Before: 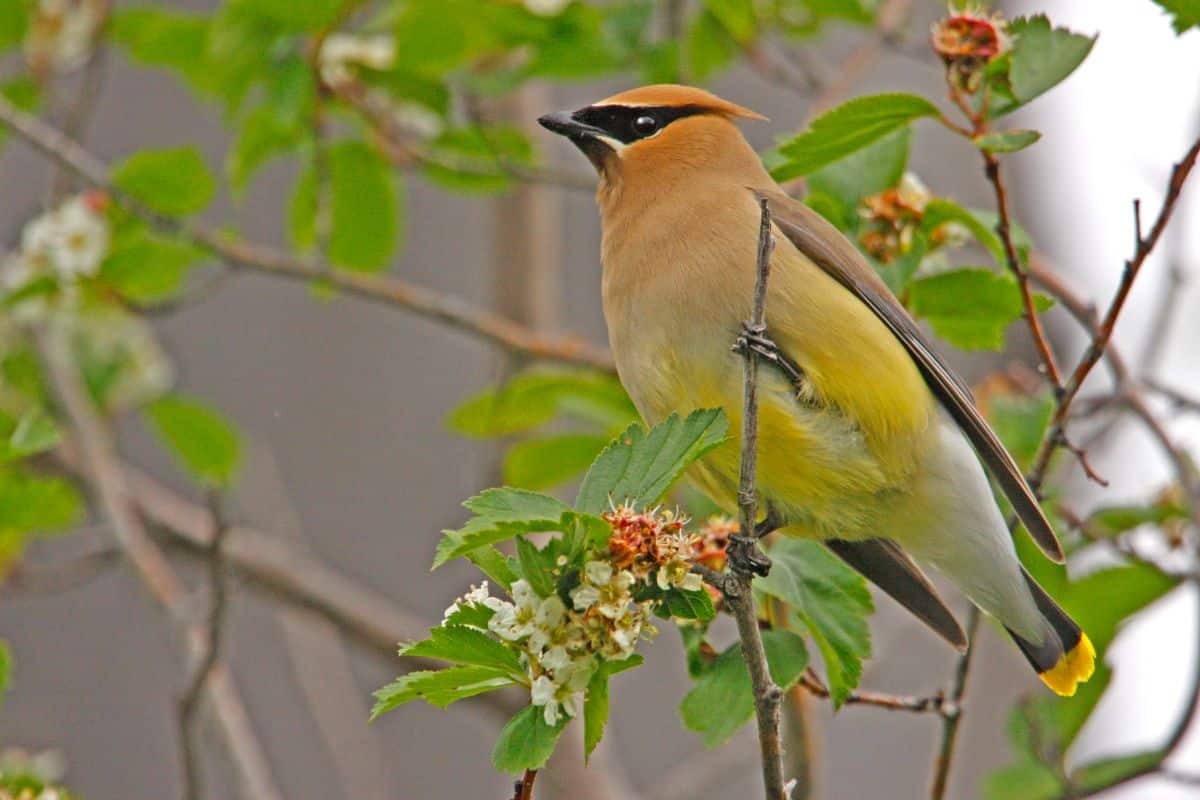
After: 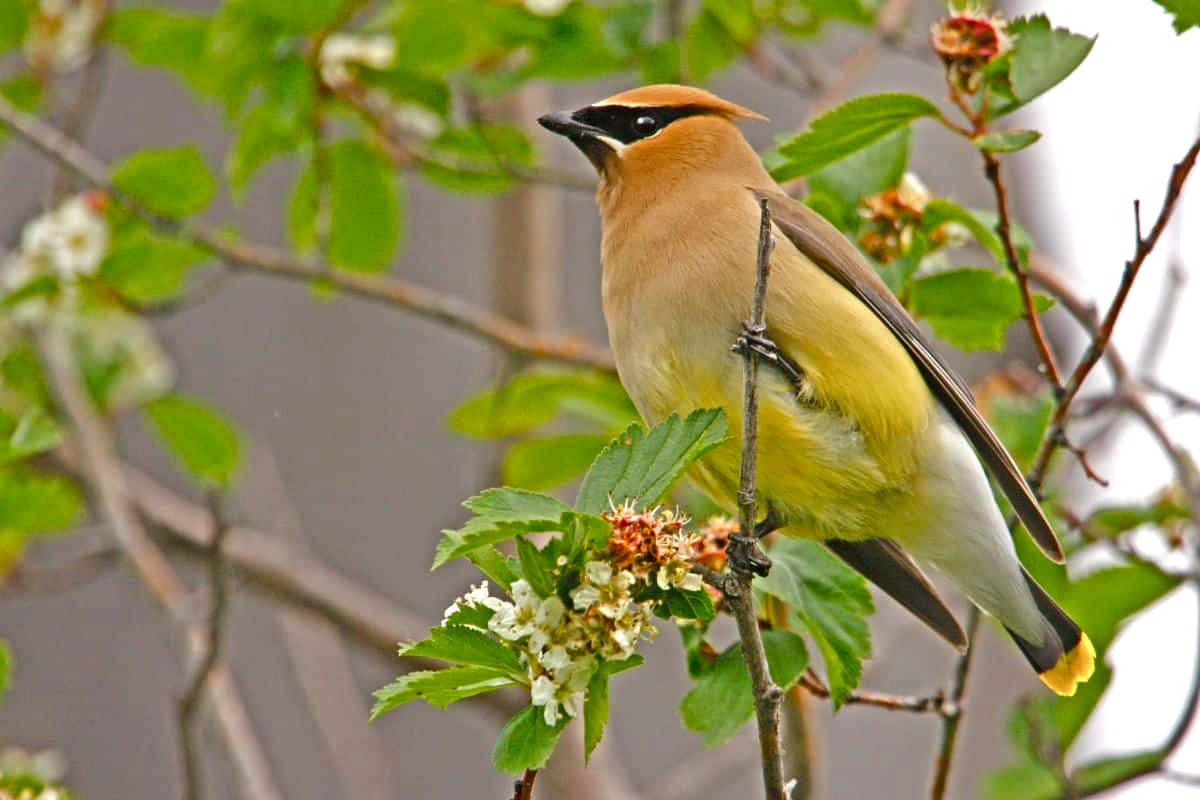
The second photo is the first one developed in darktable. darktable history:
color balance rgb: perceptual saturation grading › global saturation 20%, perceptual saturation grading › highlights -49.607%, perceptual saturation grading › shadows 25.459%, perceptual brilliance grading › highlights 16.337%, perceptual brilliance grading › mid-tones 6.618%, perceptual brilliance grading › shadows -15.406%, global vibrance 20%
